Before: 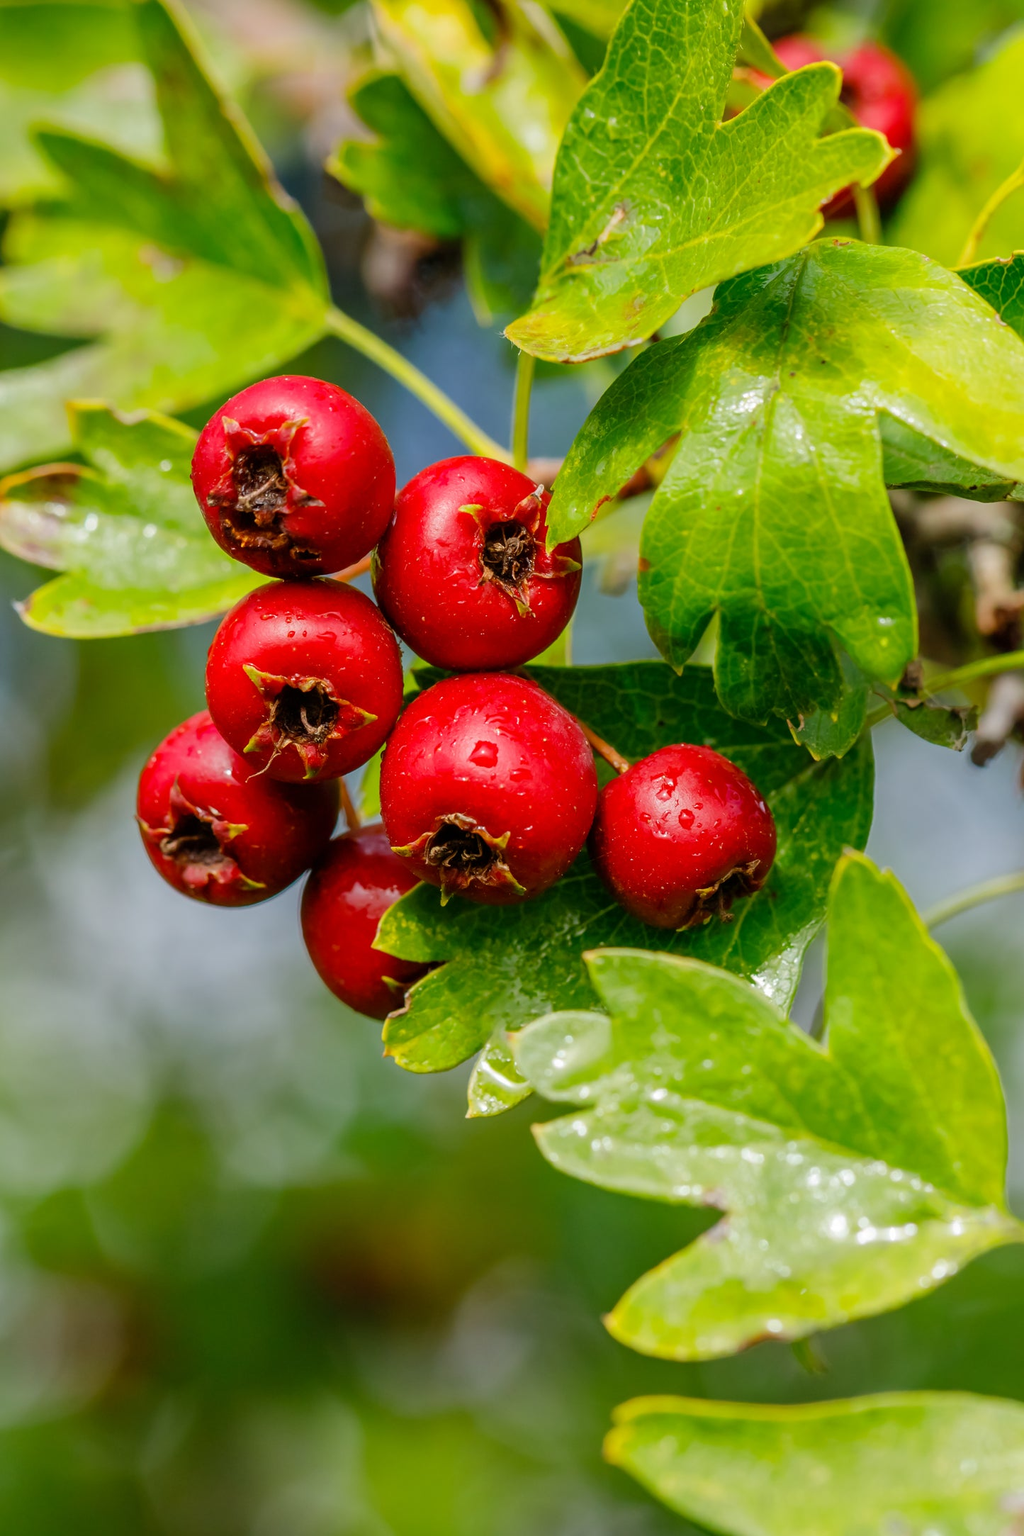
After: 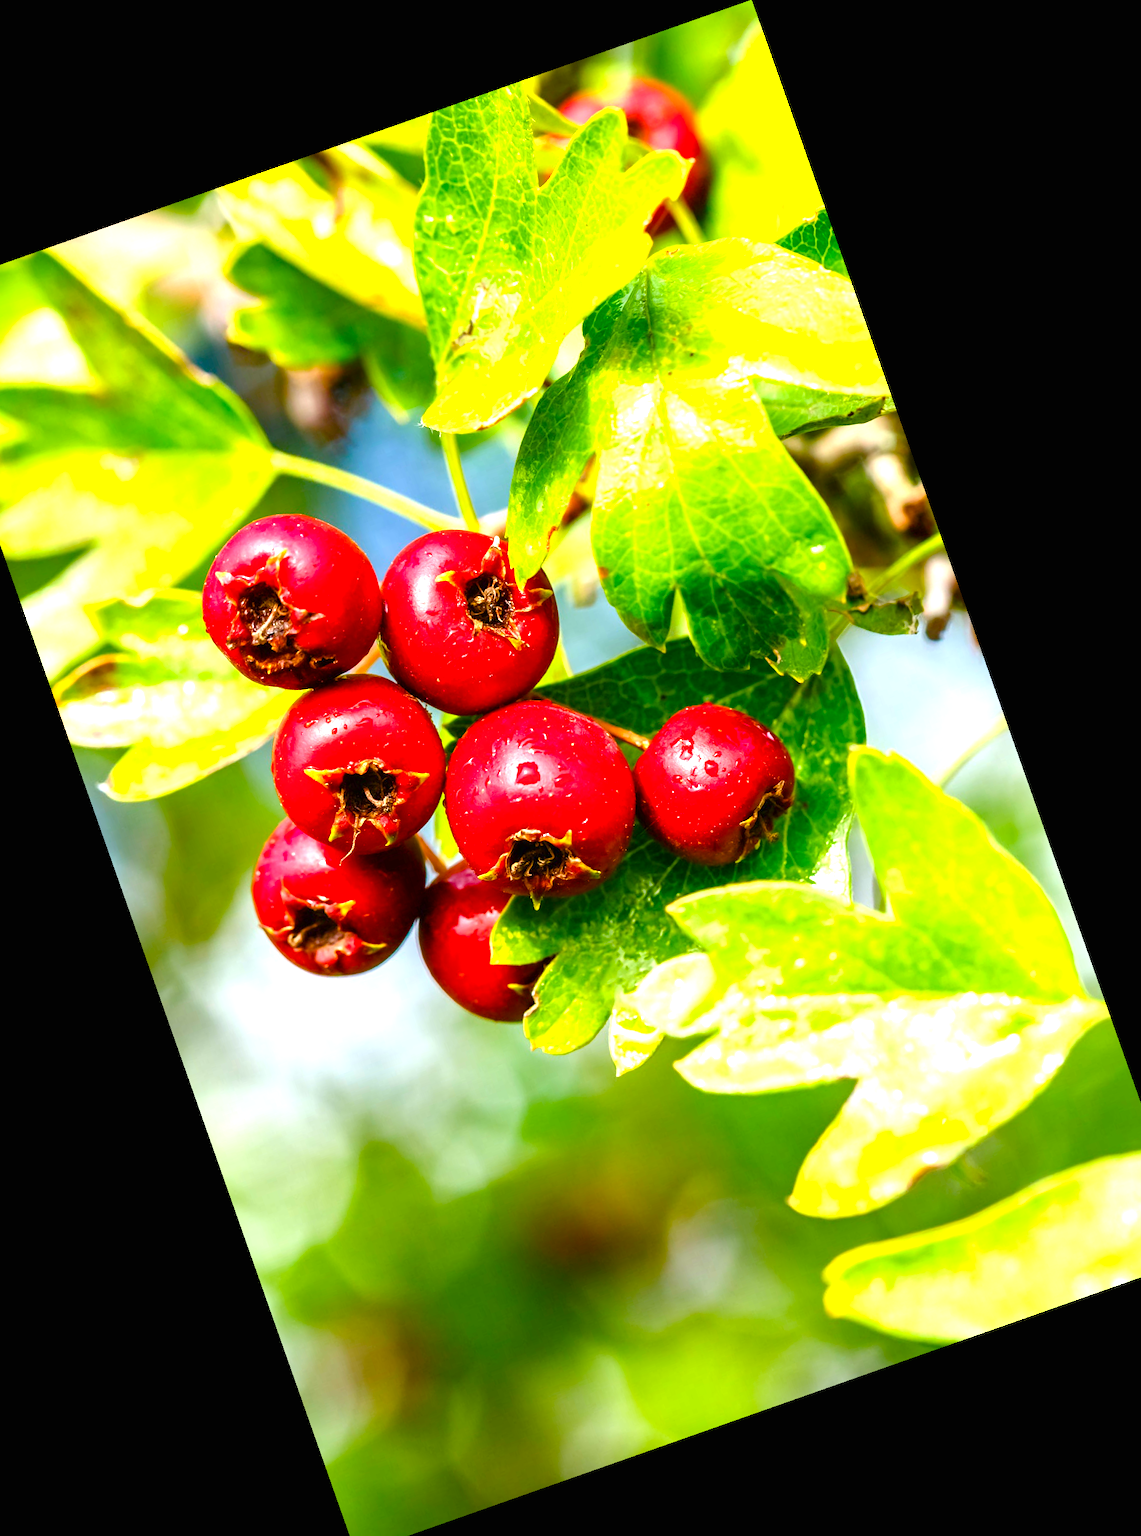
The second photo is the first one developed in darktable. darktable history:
color balance rgb: linear chroma grading › shadows -2.2%, linear chroma grading › highlights -15%, linear chroma grading › global chroma -10%, linear chroma grading › mid-tones -10%, perceptual saturation grading › global saturation 45%, perceptual saturation grading › highlights -50%, perceptual saturation grading › shadows 30%, perceptual brilliance grading › global brilliance 18%, global vibrance 45%
crop and rotate: angle 19.43°, left 6.812%, right 4.125%, bottom 1.087%
exposure: black level correction 0, exposure 0.9 EV, compensate highlight preservation false
